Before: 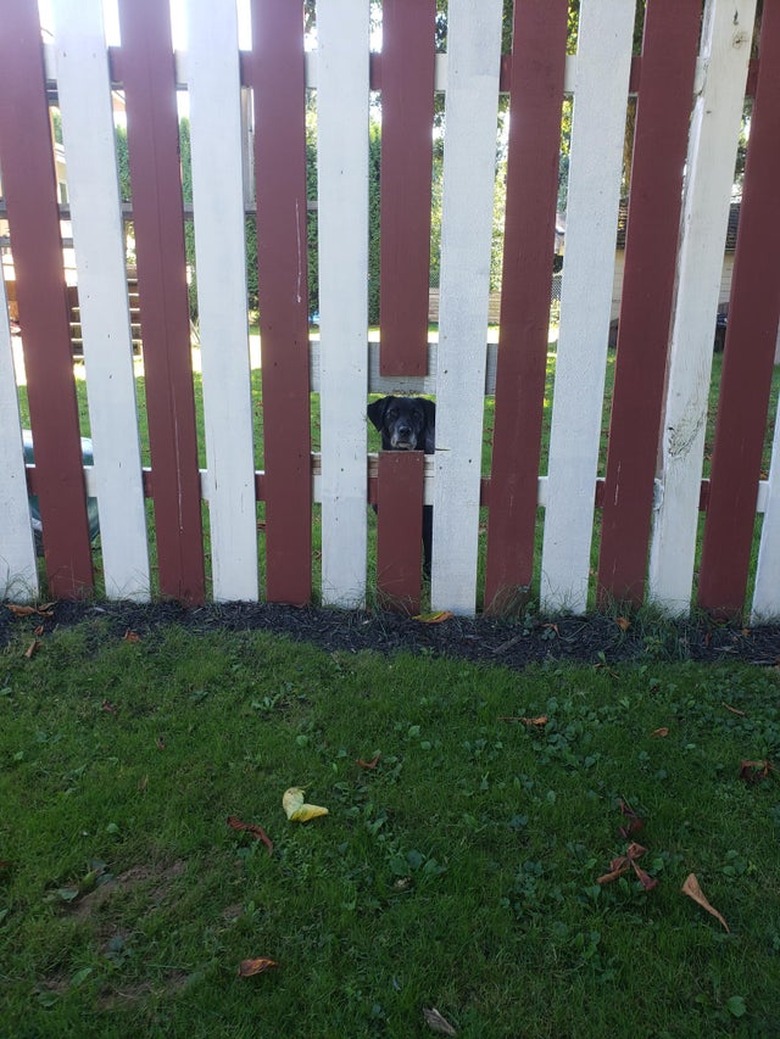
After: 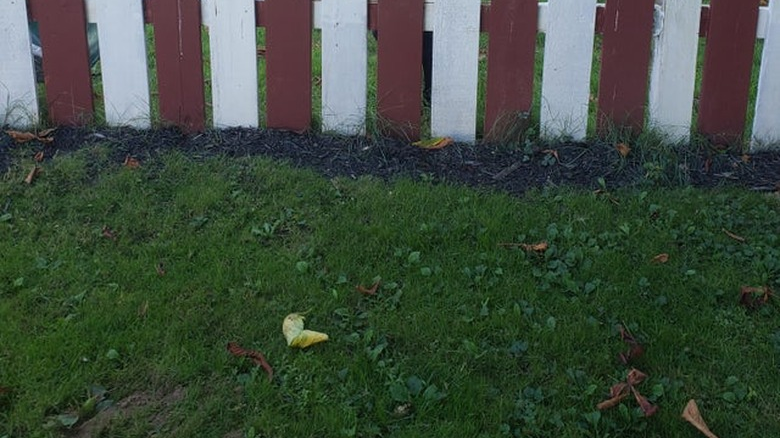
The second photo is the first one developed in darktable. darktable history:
crop: top 45.653%, bottom 12.134%
